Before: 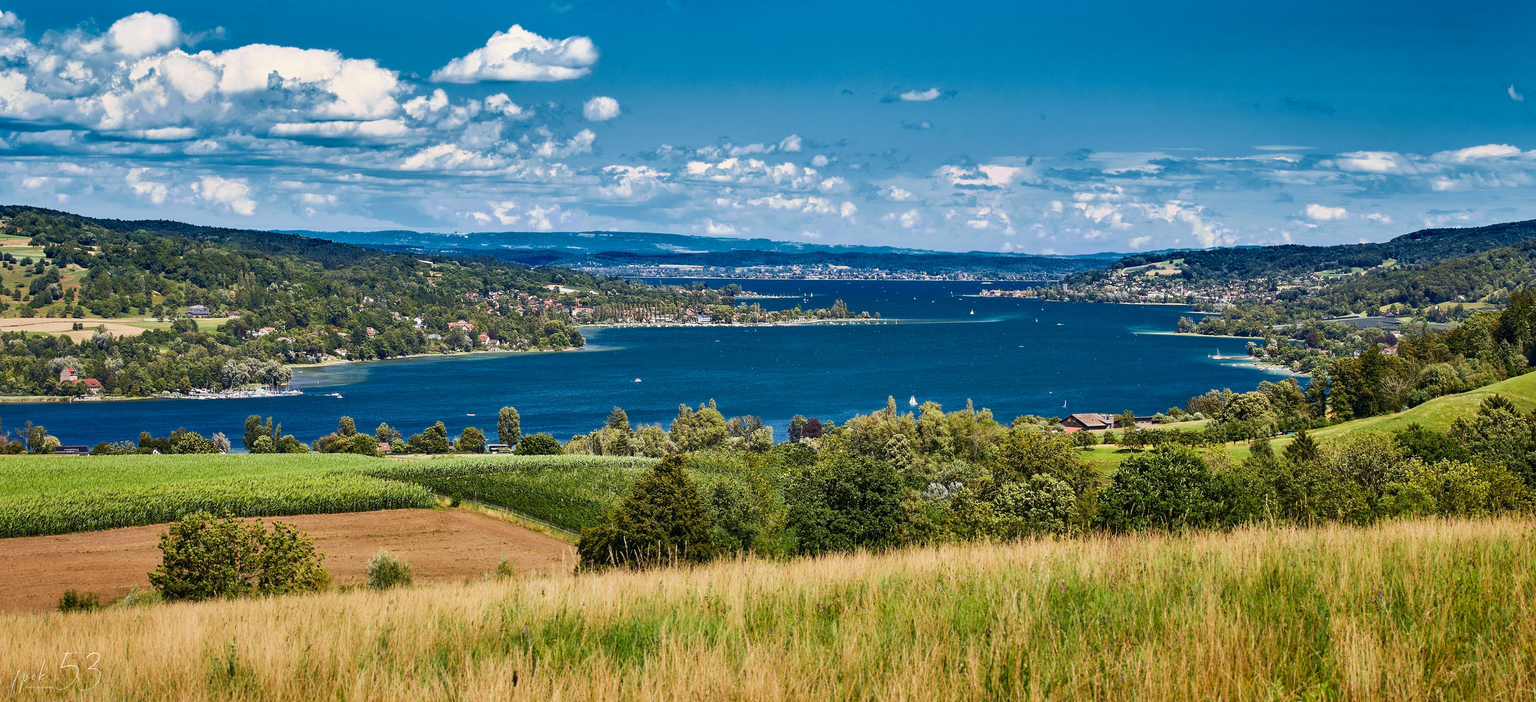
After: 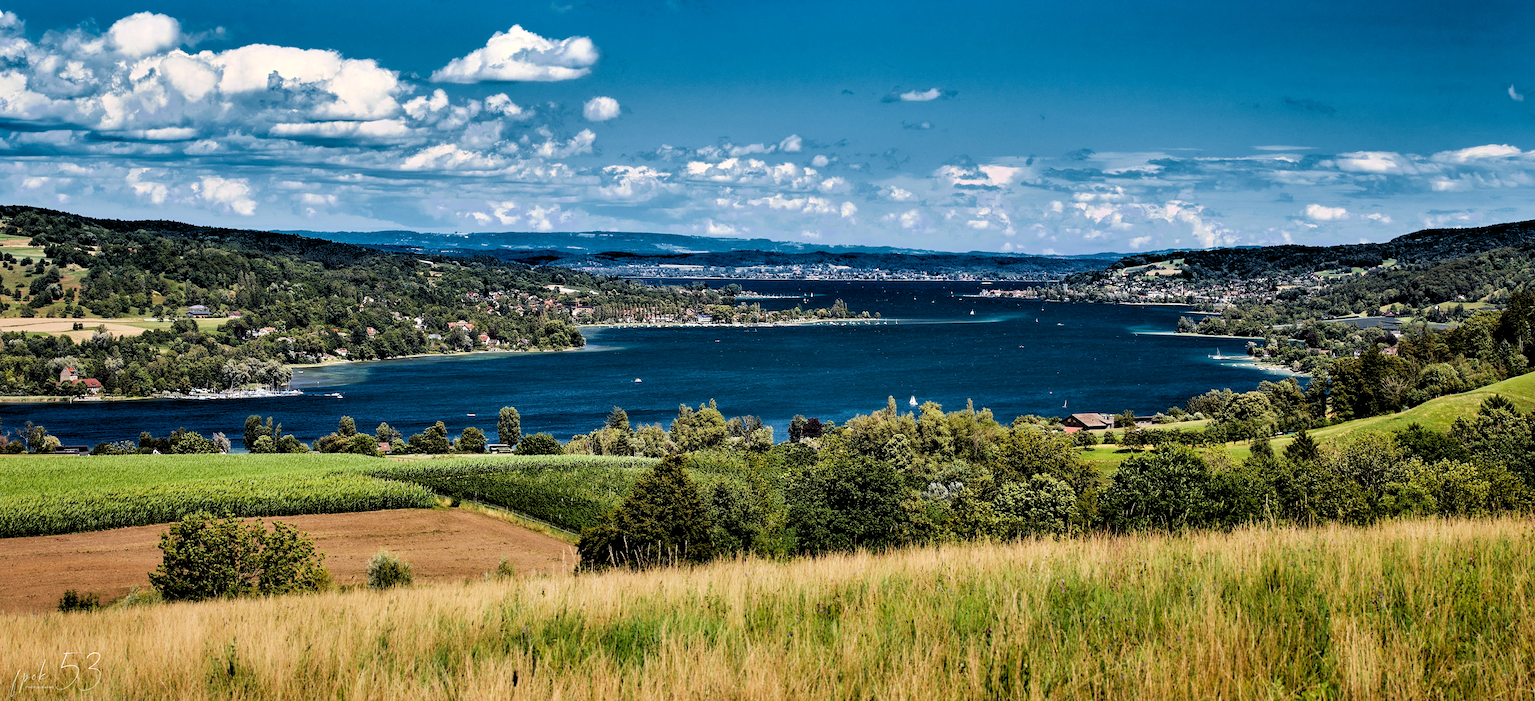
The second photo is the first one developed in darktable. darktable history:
white balance: emerald 1
rgb levels: levels [[0.034, 0.472, 0.904], [0, 0.5, 1], [0, 0.5, 1]]
